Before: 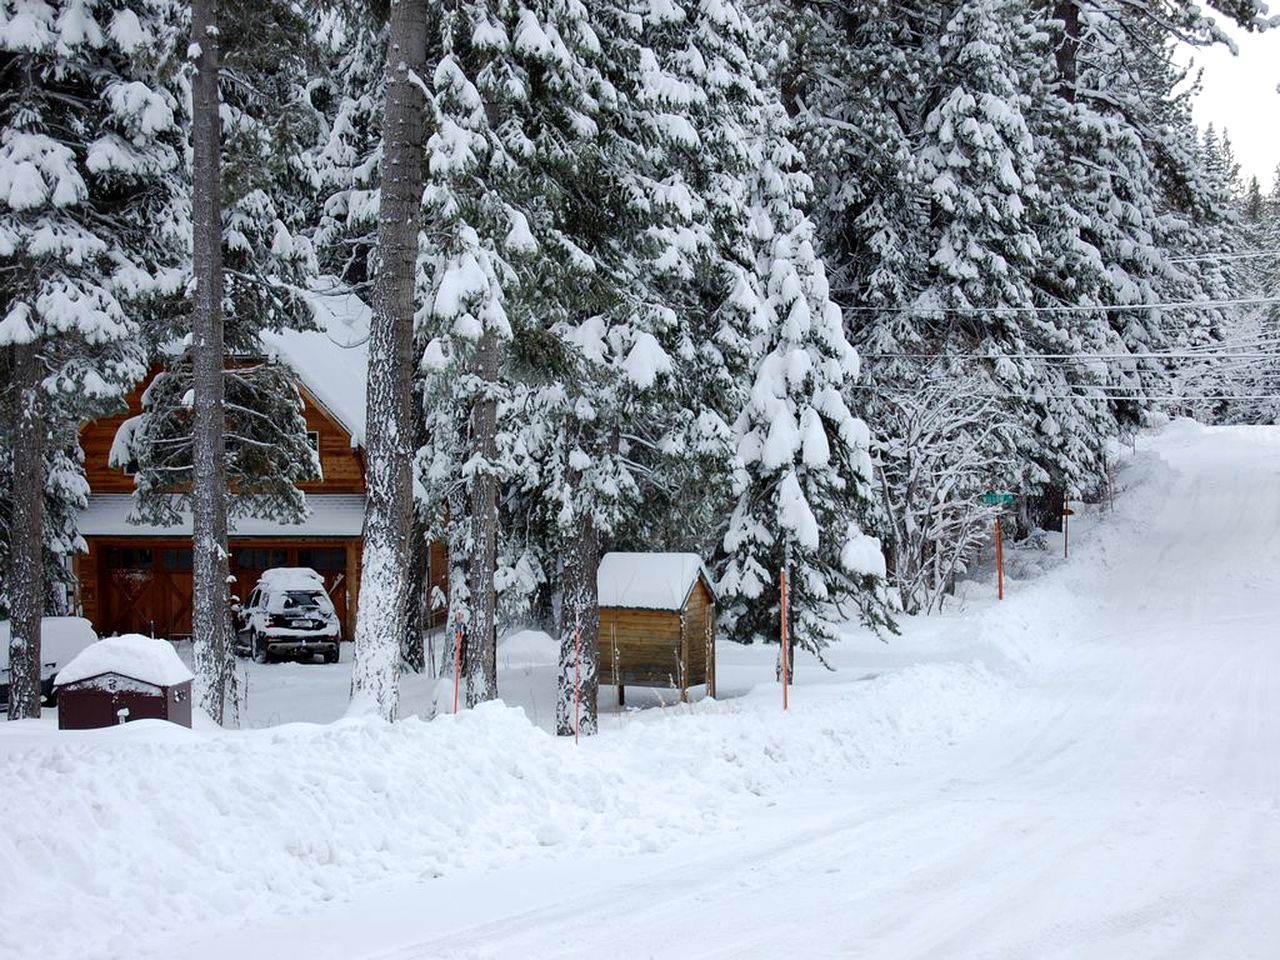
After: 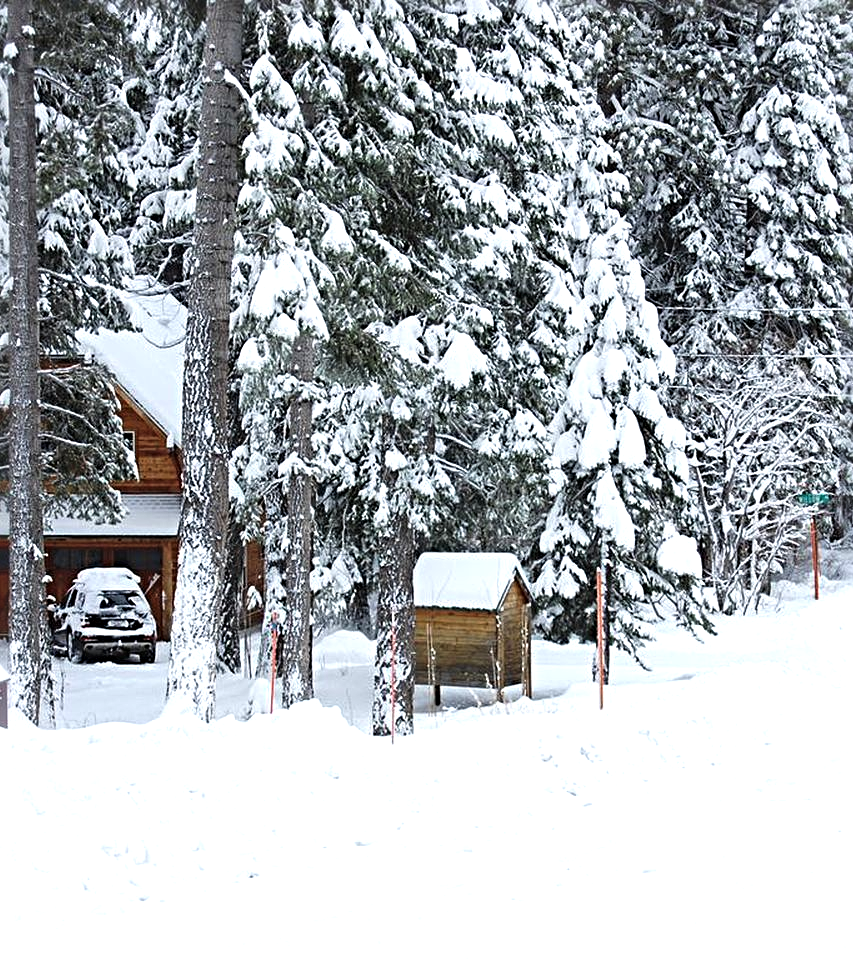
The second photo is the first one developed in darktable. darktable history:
exposure: black level correction -0.005, exposure 0.622 EV, compensate highlight preservation false
sharpen: radius 4.883
white balance: emerald 1
crop and rotate: left 14.385%, right 18.948%
